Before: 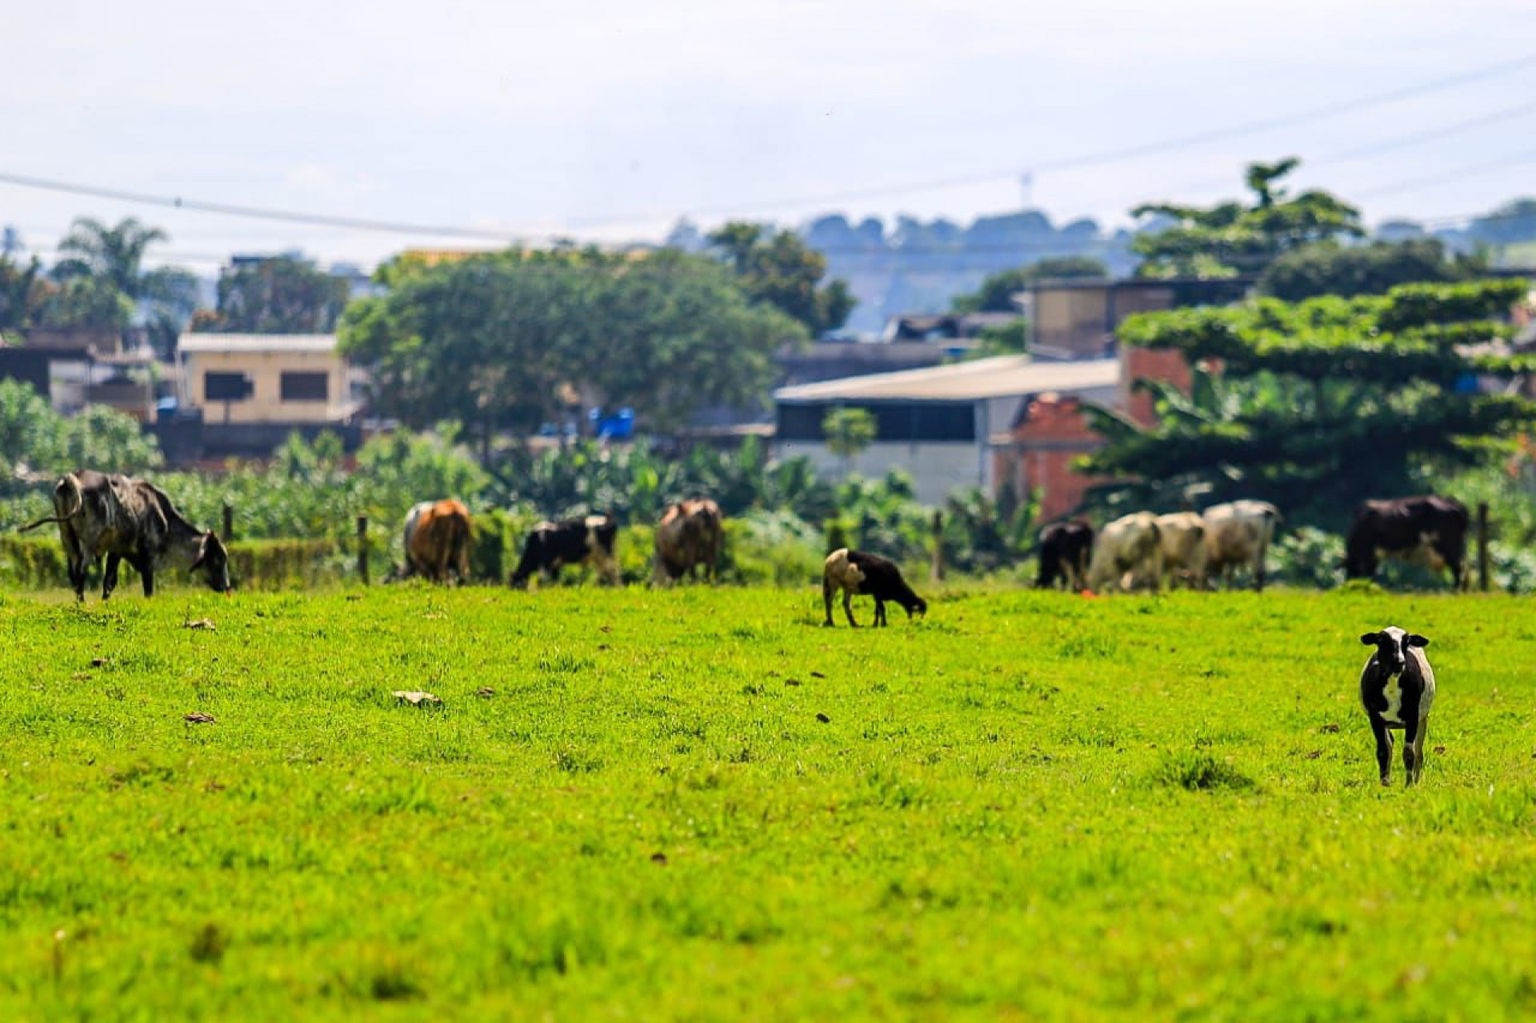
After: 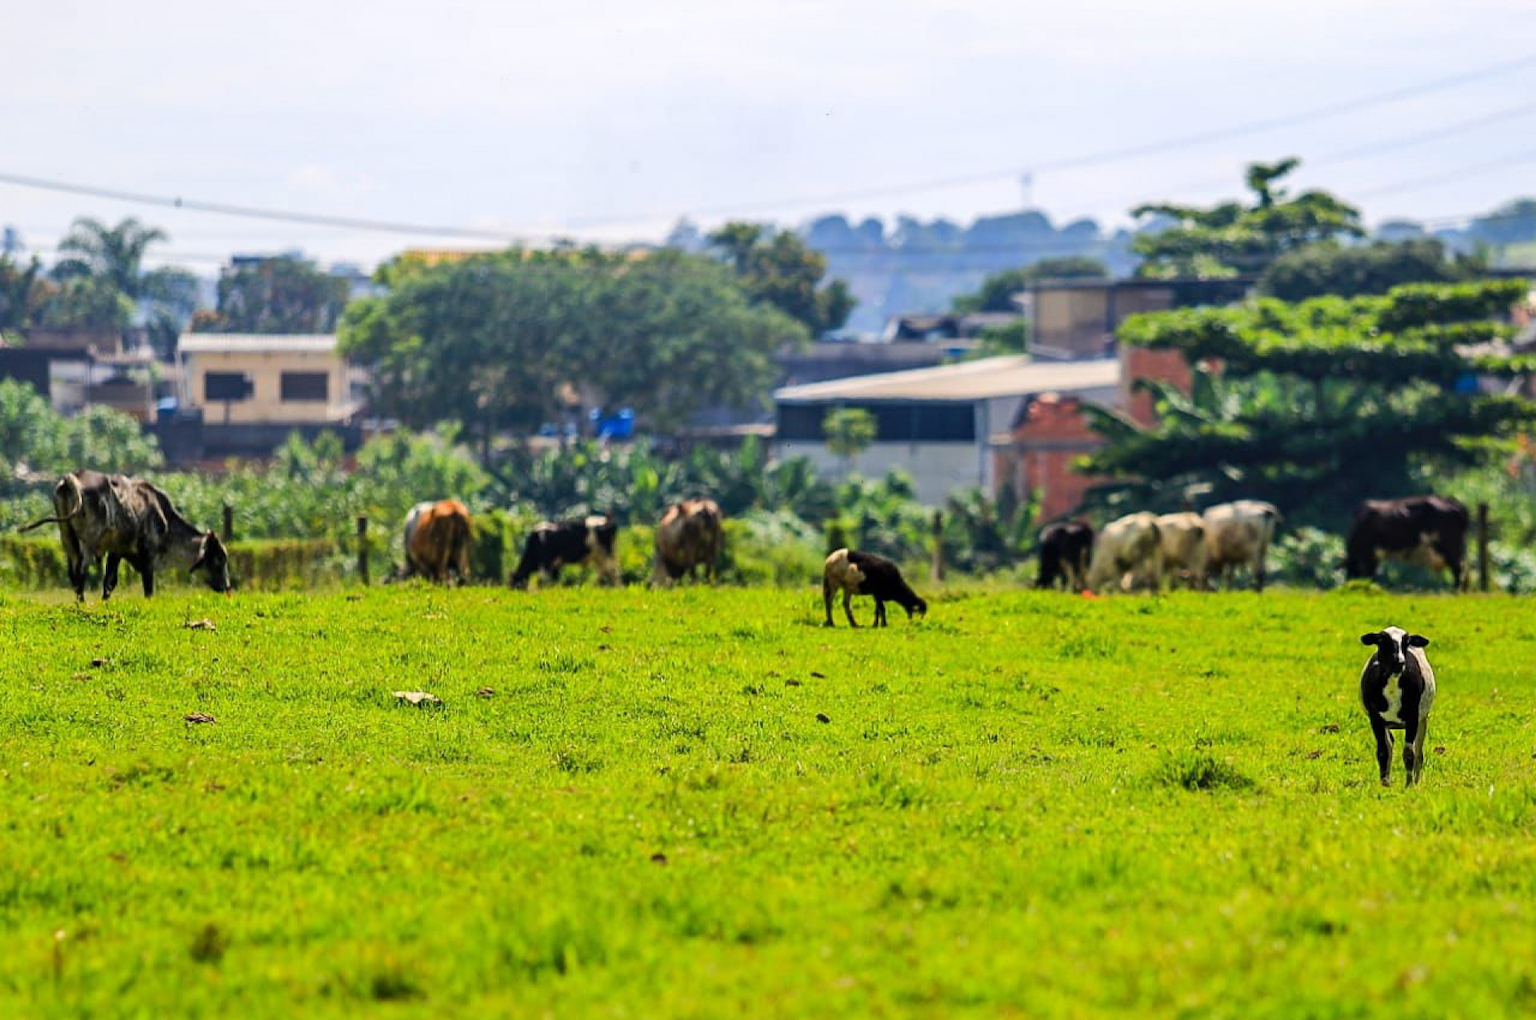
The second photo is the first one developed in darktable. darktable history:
shadows and highlights: radius 334.93, shadows 63.48, highlights 6.06, compress 87.7%, highlights color adjustment 39.73%, soften with gaussian
crop: top 0.05%, bottom 0.098%
